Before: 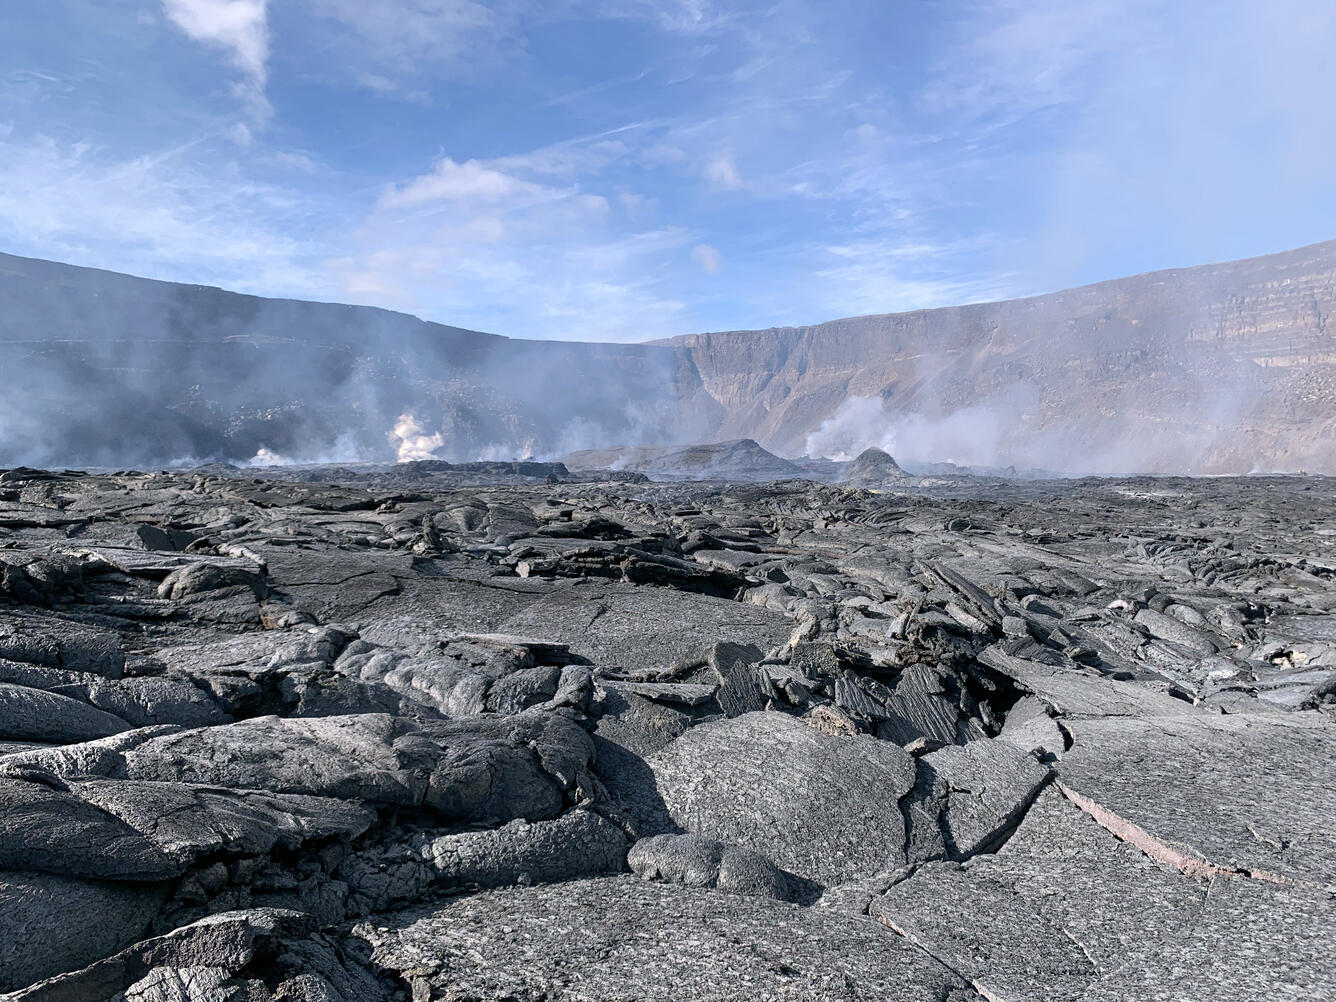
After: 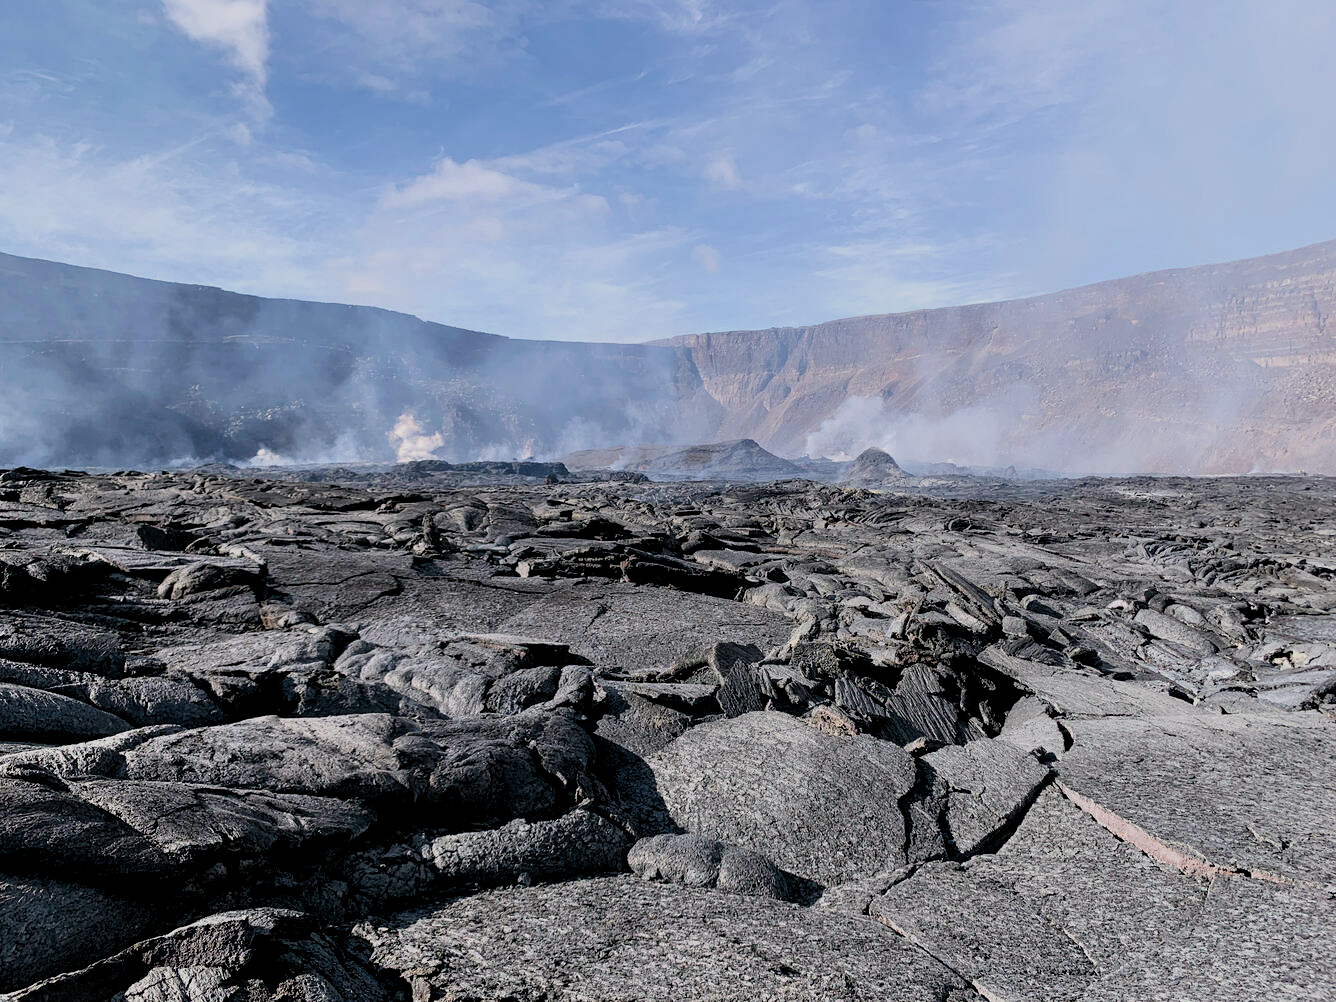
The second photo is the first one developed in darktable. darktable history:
tone equalizer: on, module defaults
filmic rgb: black relative exposure -7.65 EV, white relative exposure 4.56 EV, threshold 5.96 EV, hardness 3.61, color science v4 (2020), iterations of high-quality reconstruction 10, enable highlight reconstruction true
color balance rgb: power › luminance -3.511%, power › chroma 0.546%, power › hue 41.27°, highlights gain › luminance 14.895%, global offset › luminance -1.446%, perceptual saturation grading › global saturation 0.196%
